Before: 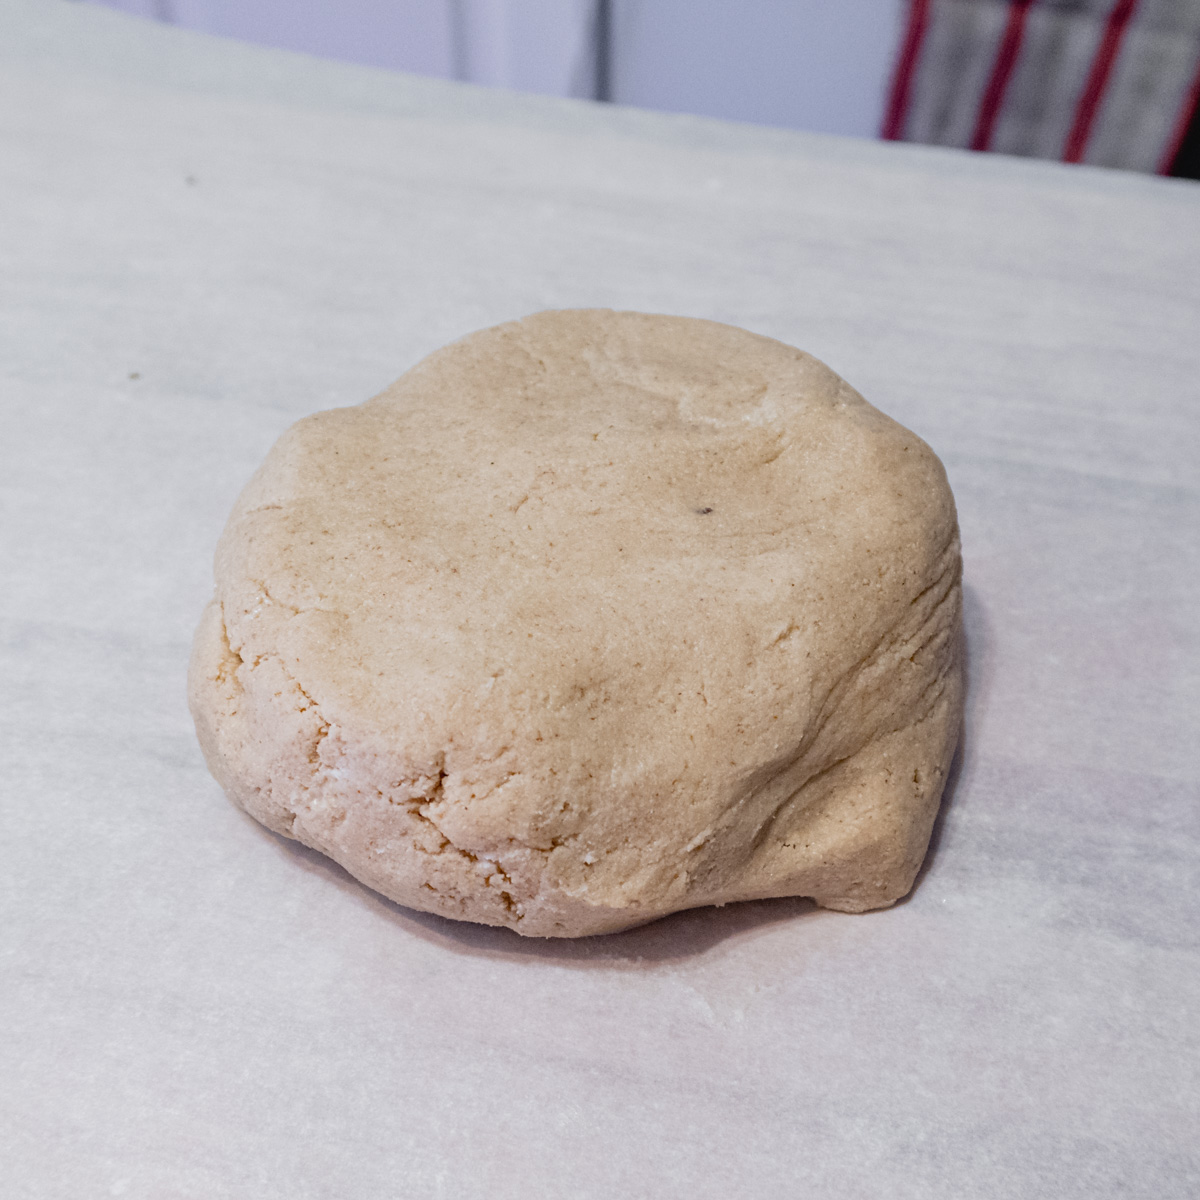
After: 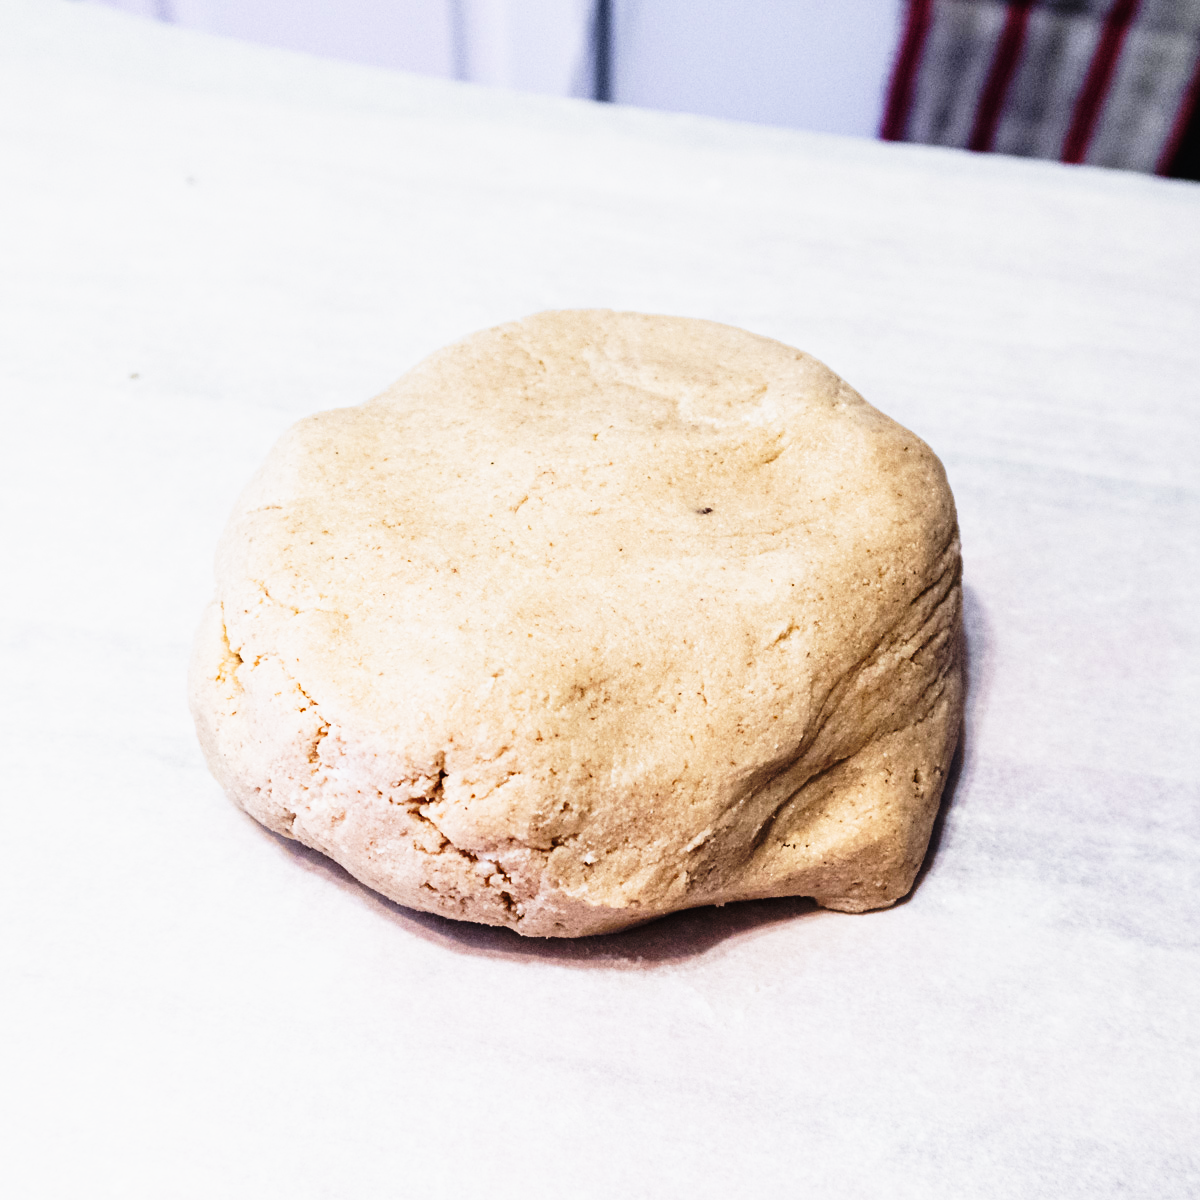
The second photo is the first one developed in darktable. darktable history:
tone curve: curves: ch0 [(0, 0) (0.003, 0.003) (0.011, 0.006) (0.025, 0.012) (0.044, 0.02) (0.069, 0.023) (0.1, 0.029) (0.136, 0.037) (0.177, 0.058) (0.224, 0.084) (0.277, 0.137) (0.335, 0.209) (0.399, 0.336) (0.468, 0.478) (0.543, 0.63) (0.623, 0.789) (0.709, 0.903) (0.801, 0.967) (0.898, 0.987) (1, 1)], preserve colors none
color contrast: green-magenta contrast 0.84, blue-yellow contrast 0.86
